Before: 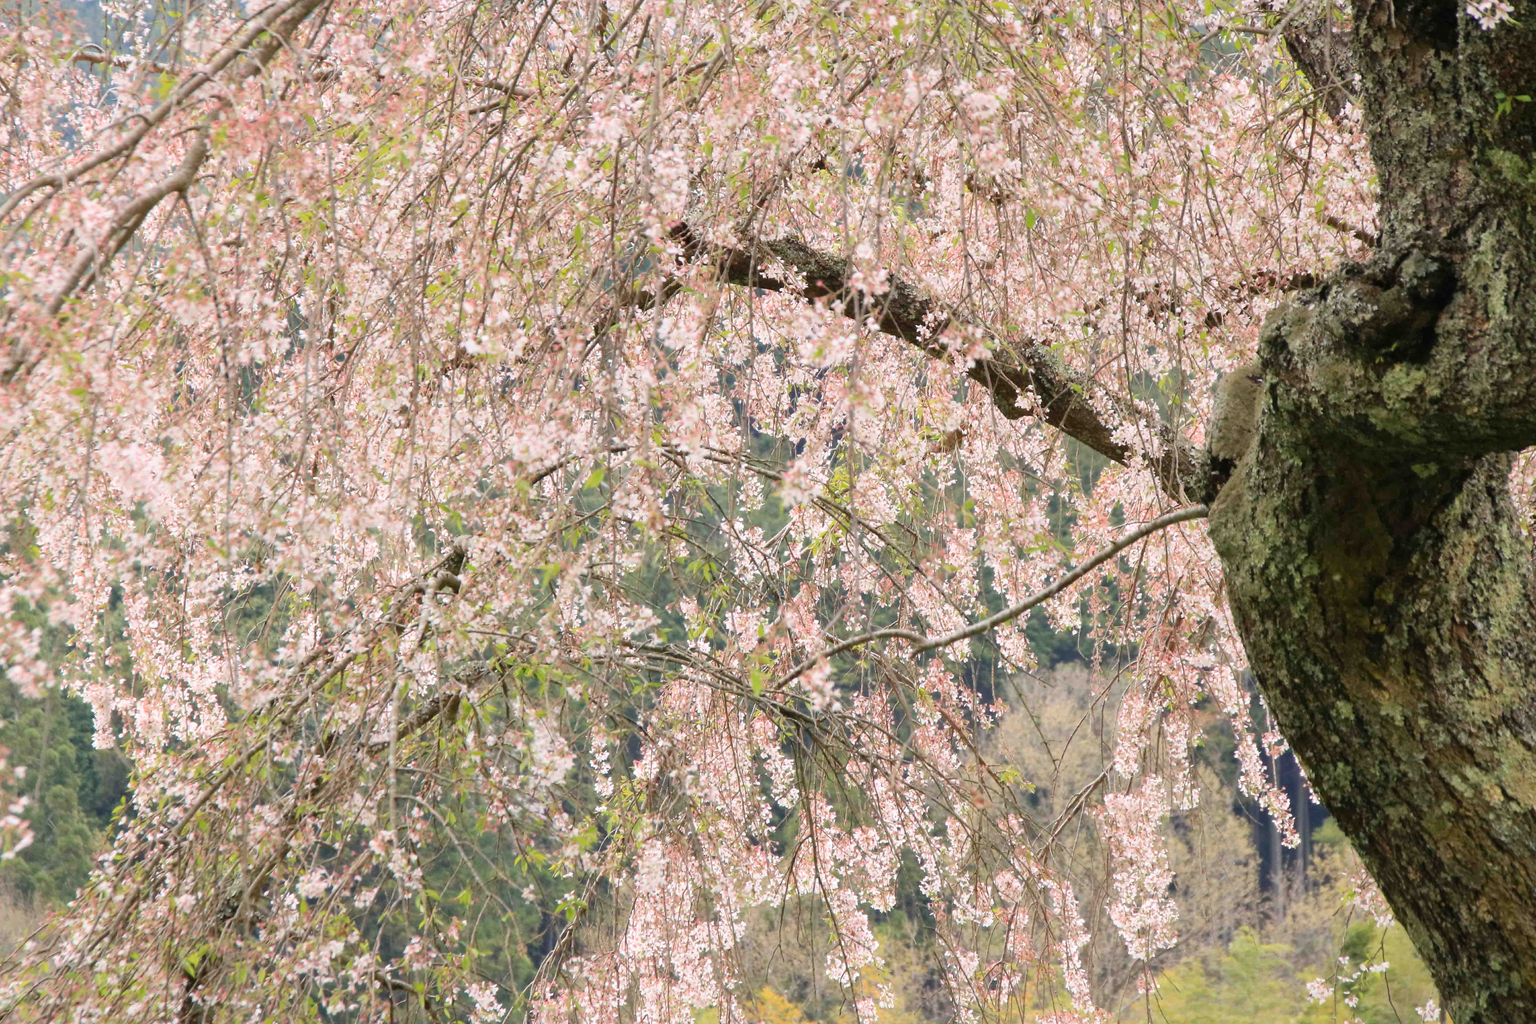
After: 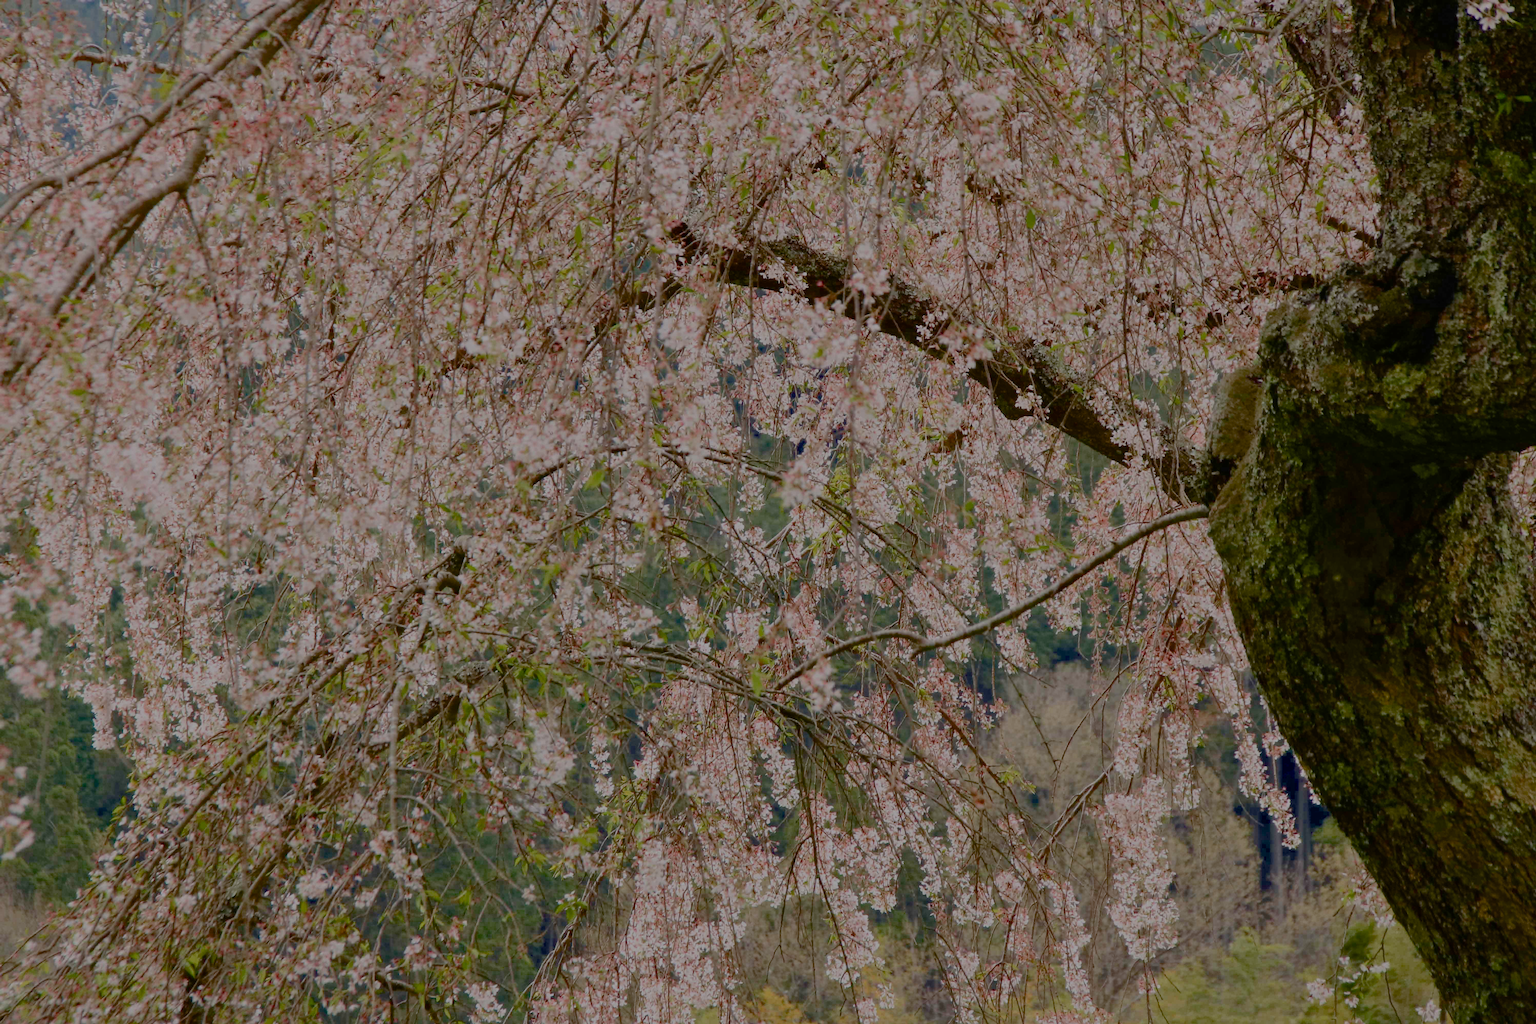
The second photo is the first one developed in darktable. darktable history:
color balance rgb: shadows lift › hue 86.41°, perceptual saturation grading › global saturation 20%, perceptual saturation grading › highlights -24.944%, perceptual saturation grading › shadows 49.468%, perceptual brilliance grading › global brilliance -47.91%, saturation formula JzAzBz (2021)
shadows and highlights: shadows 20.9, highlights -35.98, soften with gaussian
